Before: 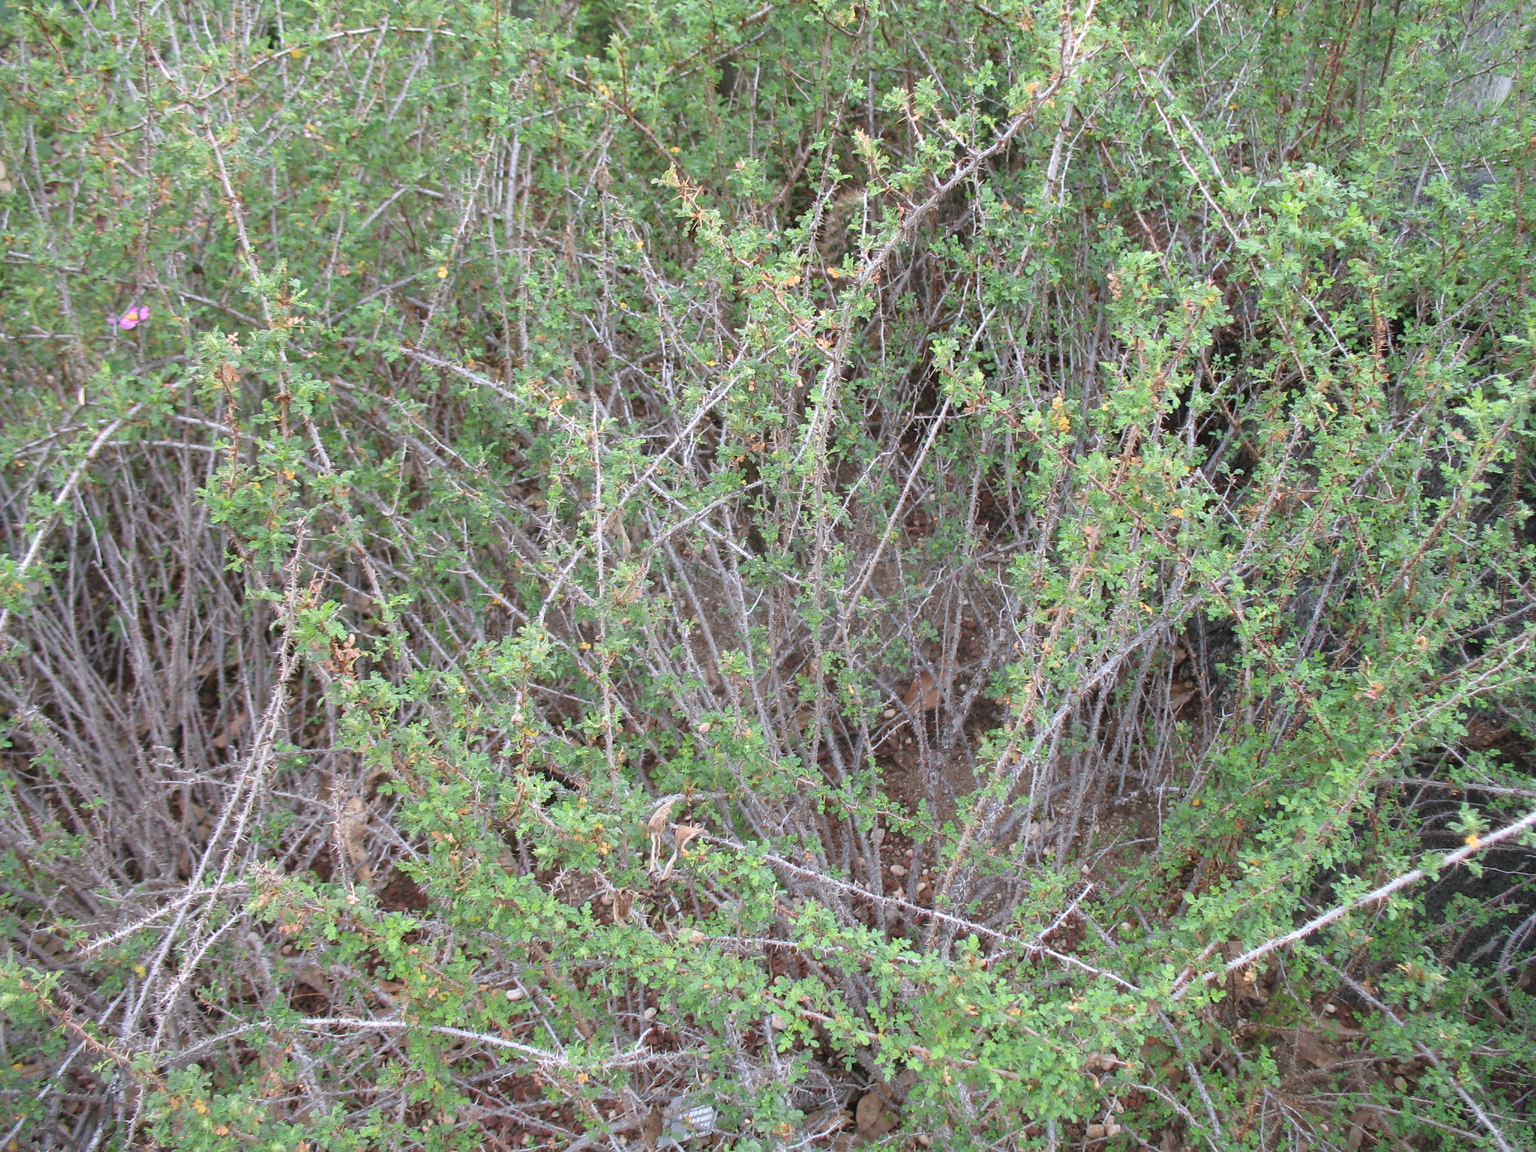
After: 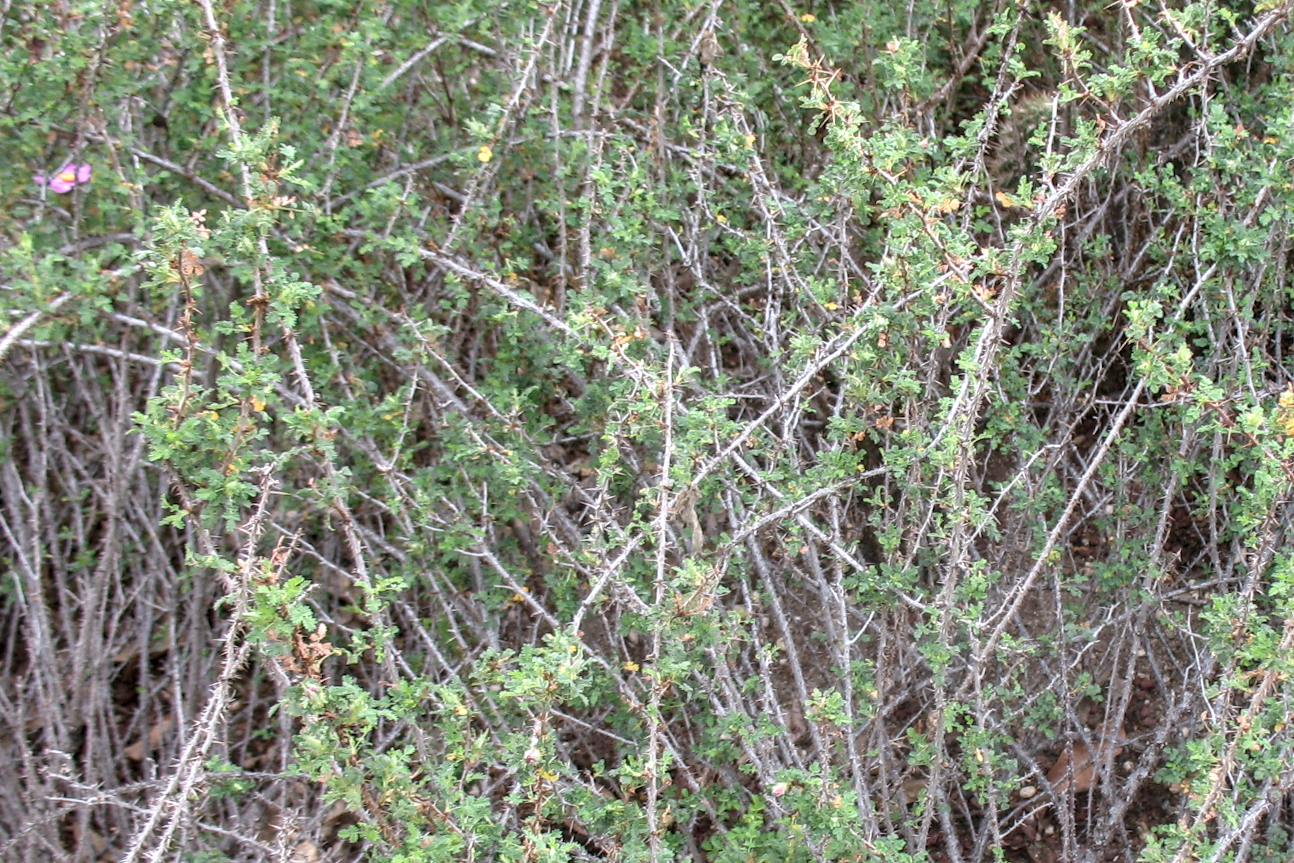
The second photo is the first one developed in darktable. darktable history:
shadows and highlights: highlights color adjustment 0%, low approximation 0.01, soften with gaussian
local contrast: detail 150%
crop and rotate: angle -4.99°, left 2.122%, top 6.945%, right 27.566%, bottom 30.519%
